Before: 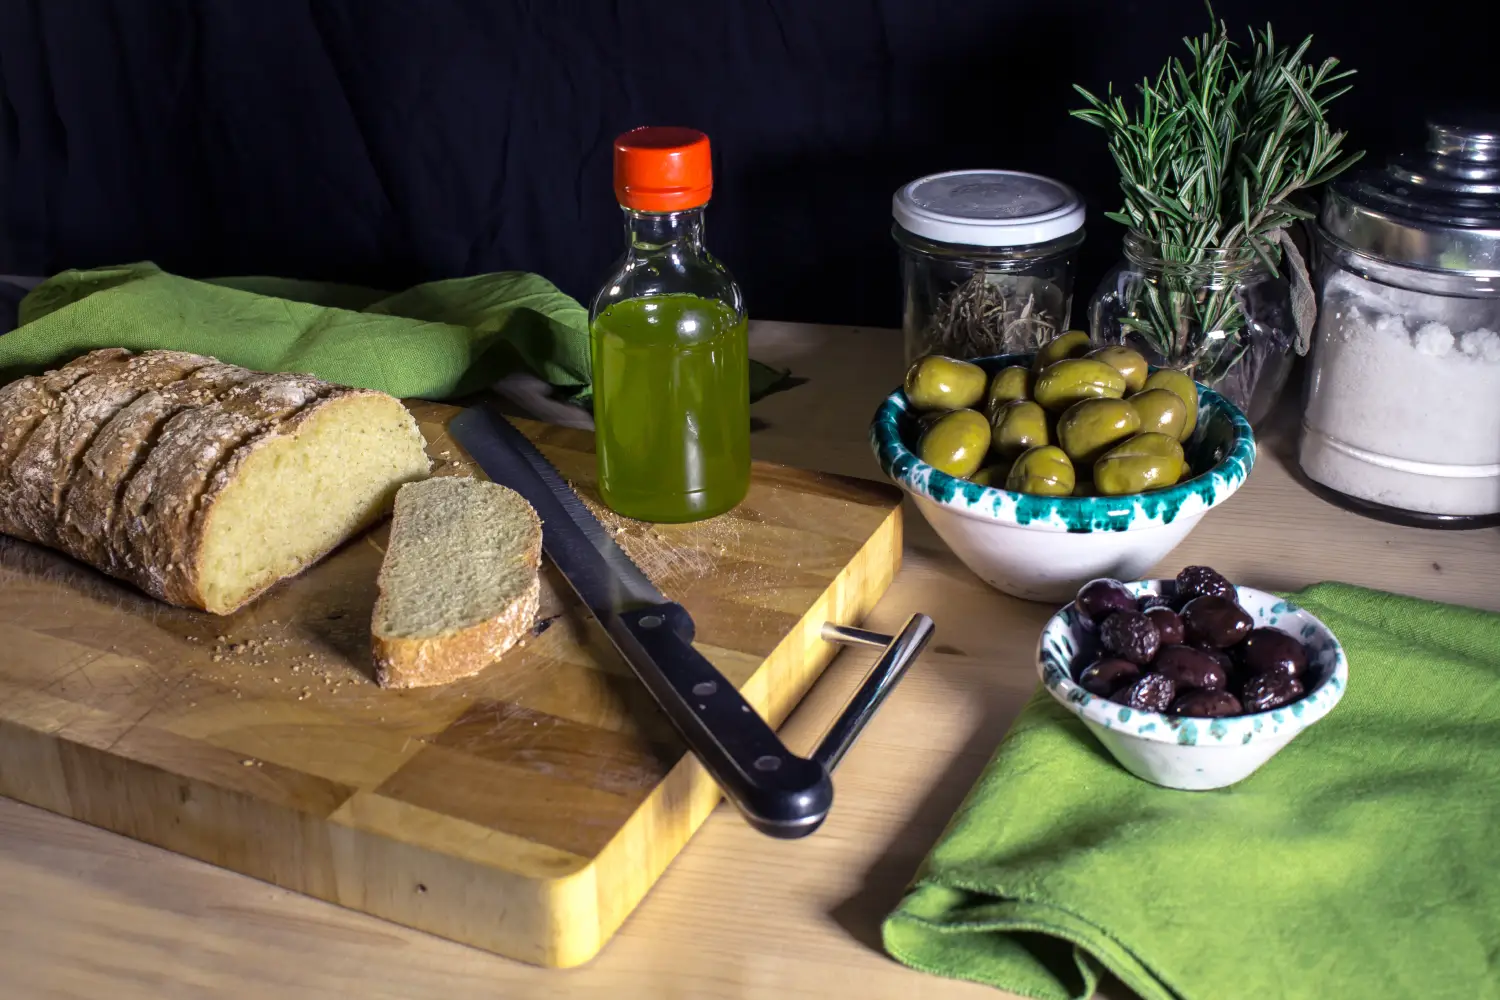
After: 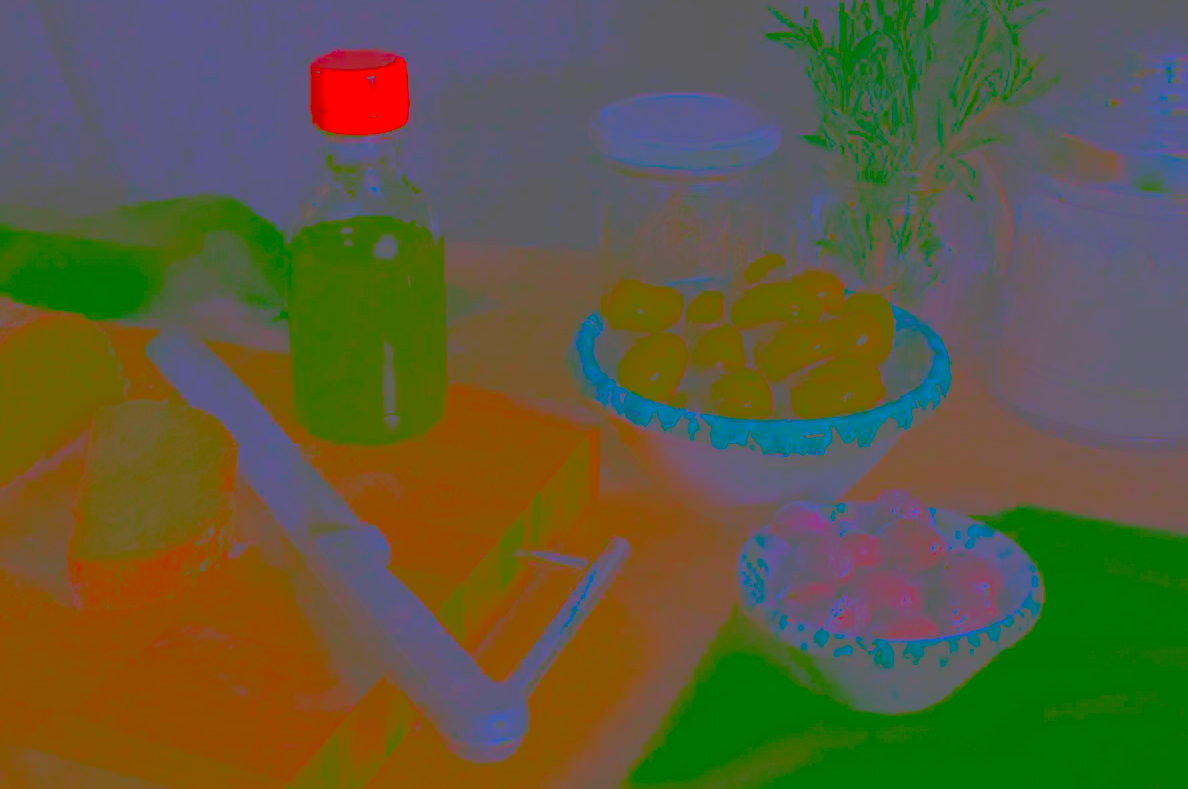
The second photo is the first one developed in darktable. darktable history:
exposure: exposure 1.093 EV, compensate highlight preservation false
crop and rotate: left 20.322%, top 7.775%, right 0.438%, bottom 13.3%
contrast brightness saturation: contrast -0.979, brightness -0.164, saturation 0.755
